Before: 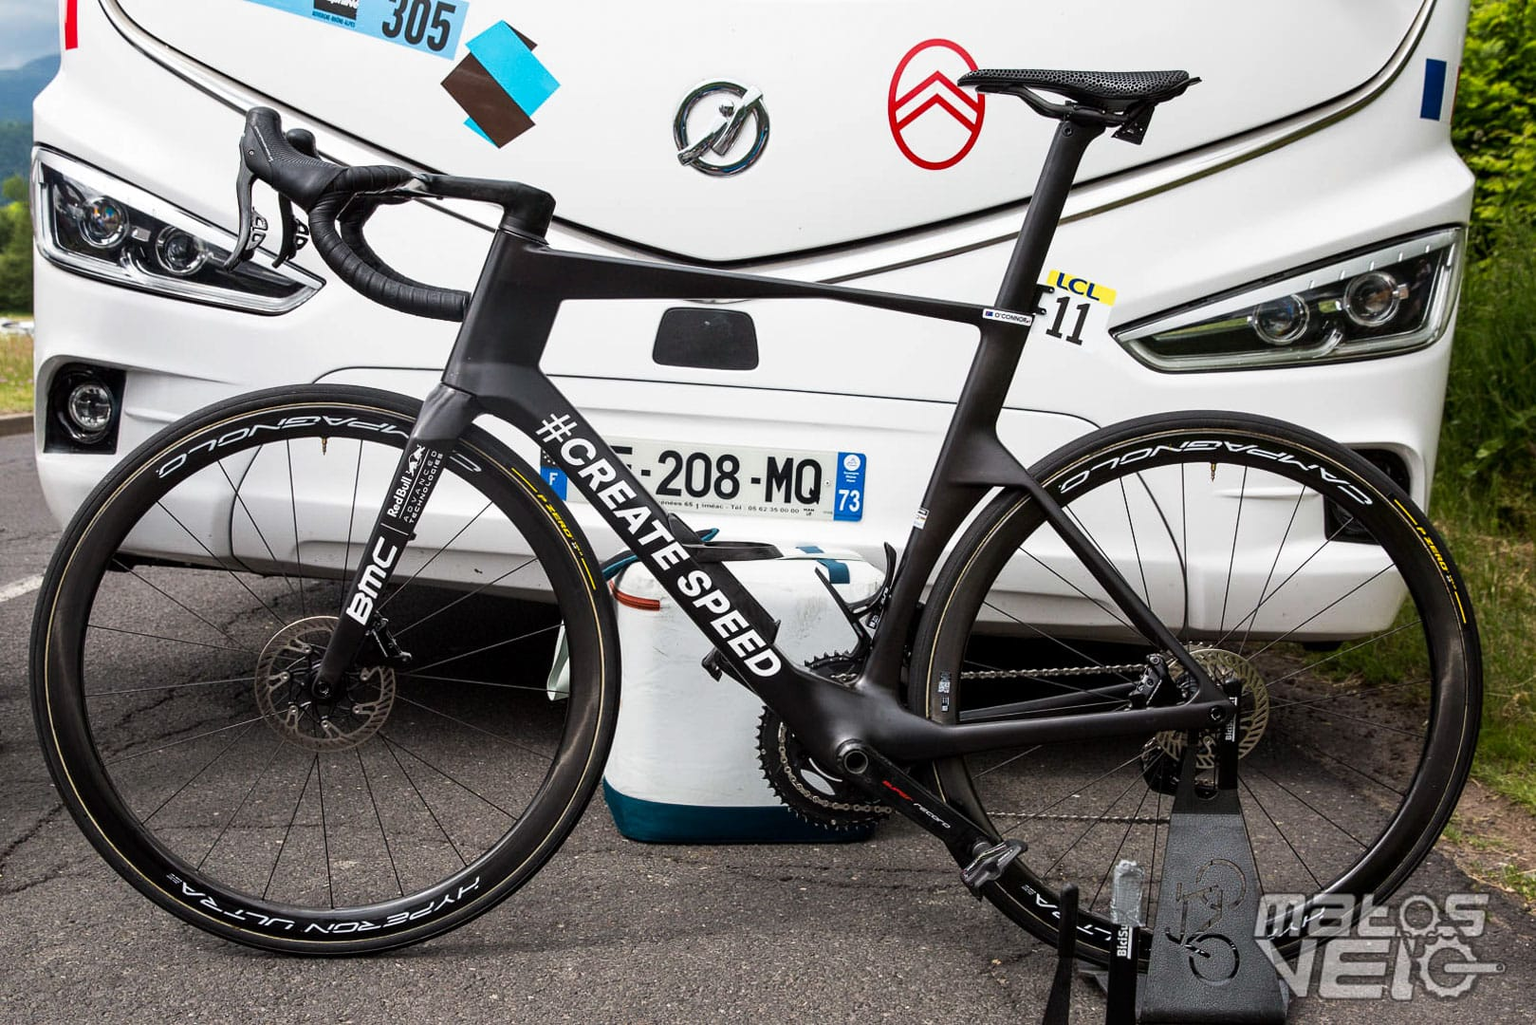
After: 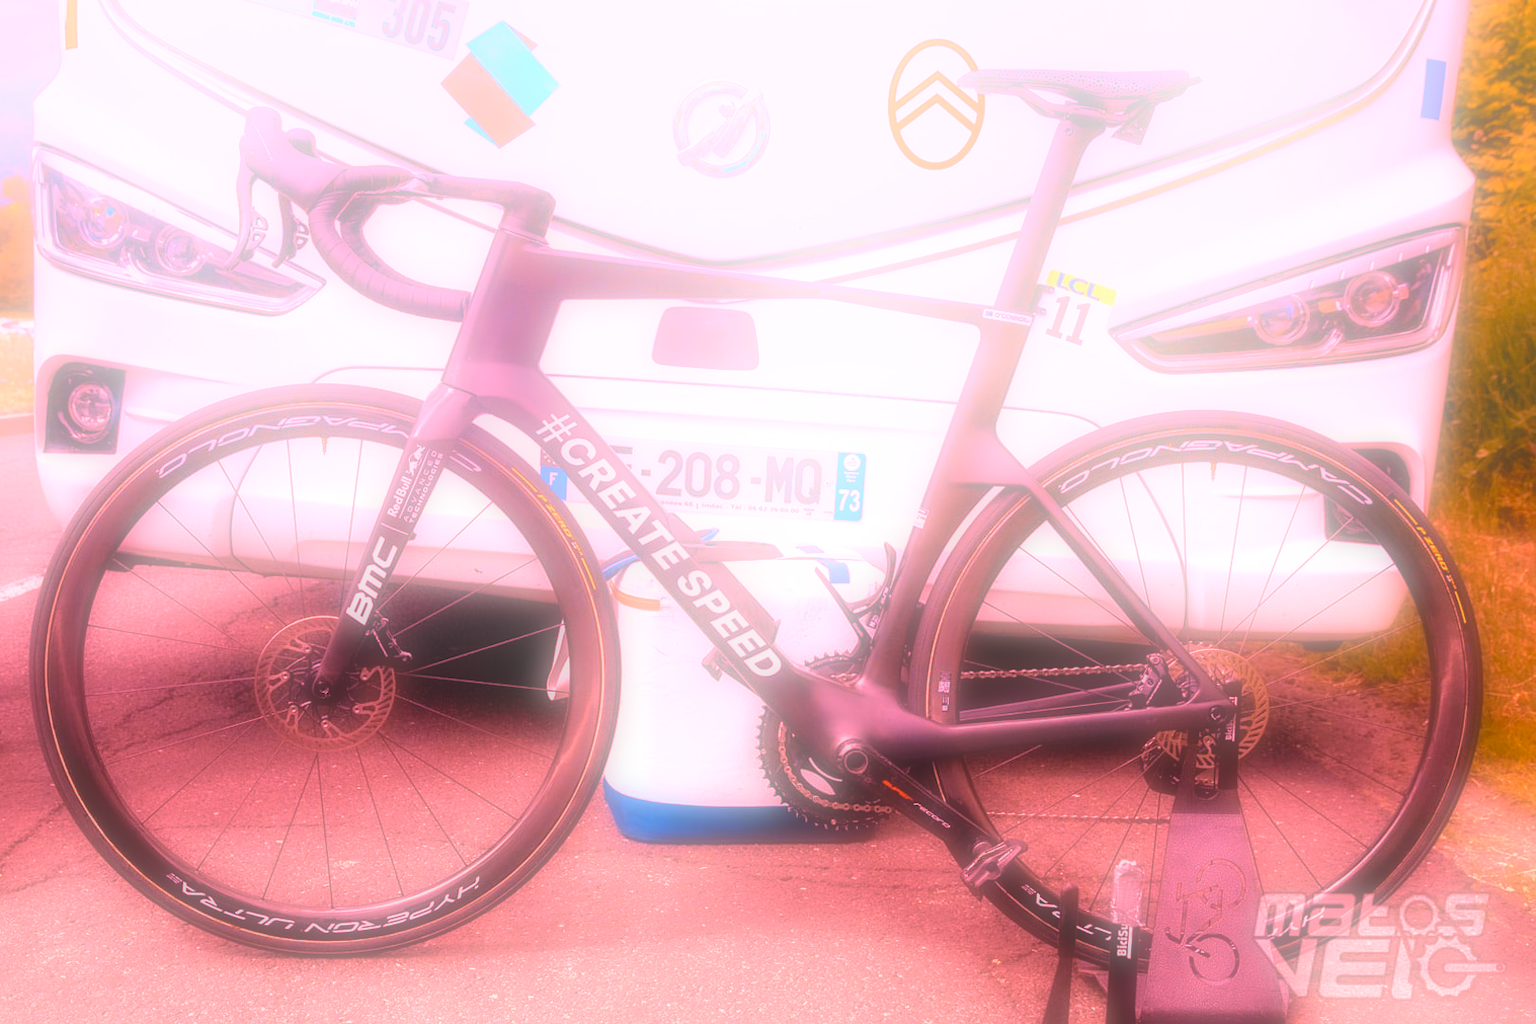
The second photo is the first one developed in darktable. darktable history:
white balance: red 2.207, blue 1.293
color contrast: green-magenta contrast 0.85, blue-yellow contrast 1.25, unbound 0
graduated density: hue 238.83°, saturation 50%
bloom: on, module defaults
tone curve: curves: ch0 [(0, 0) (0.004, 0.008) (0.077, 0.156) (0.169, 0.29) (0.774, 0.774) (1, 1)], color space Lab, linked channels, preserve colors none
velvia: on, module defaults
soften: on, module defaults
